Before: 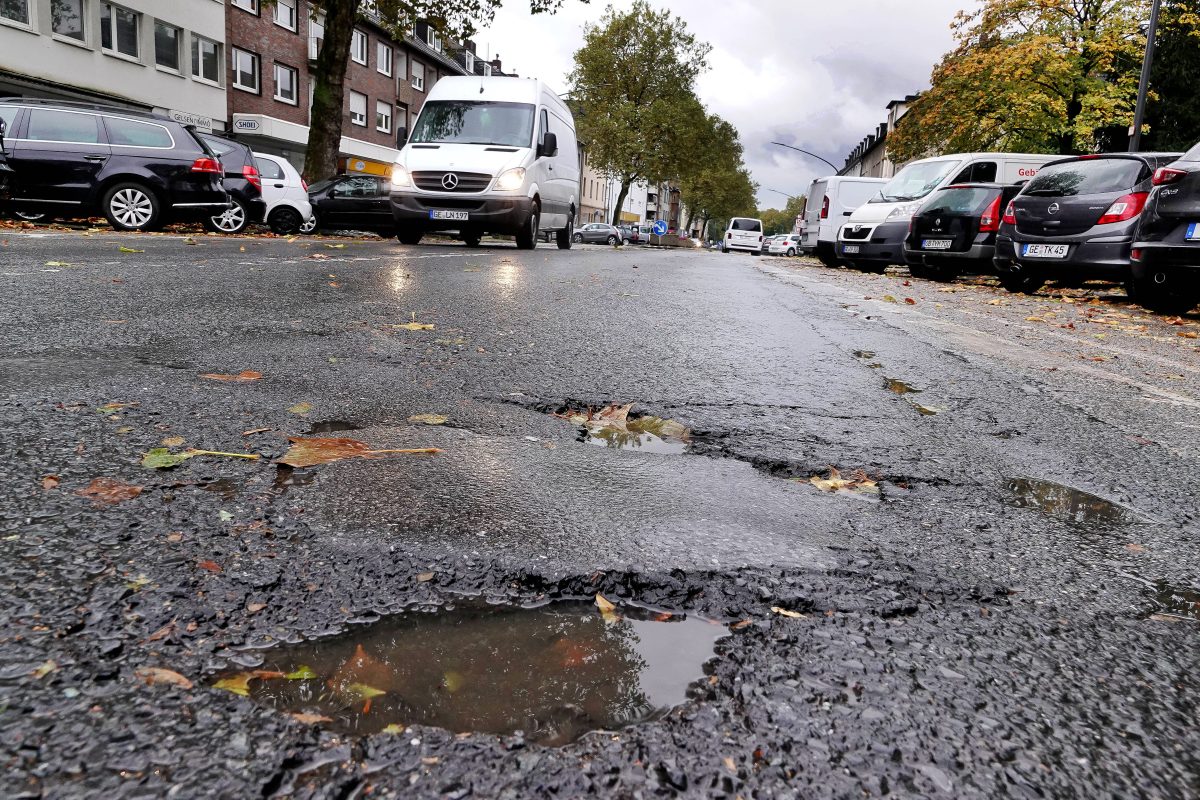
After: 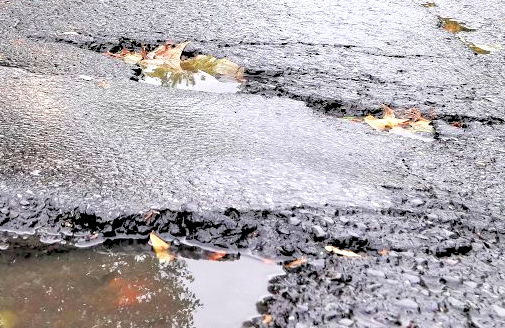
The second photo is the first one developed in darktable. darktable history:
crop: left 37.221%, top 45.169%, right 20.63%, bottom 13.777%
rgb levels: preserve colors sum RGB, levels [[0.038, 0.433, 0.934], [0, 0.5, 1], [0, 0.5, 1]]
exposure: black level correction 0.001, exposure 1.3 EV, compensate highlight preservation false
sharpen: radius 2.883, amount 0.868, threshold 47.523
